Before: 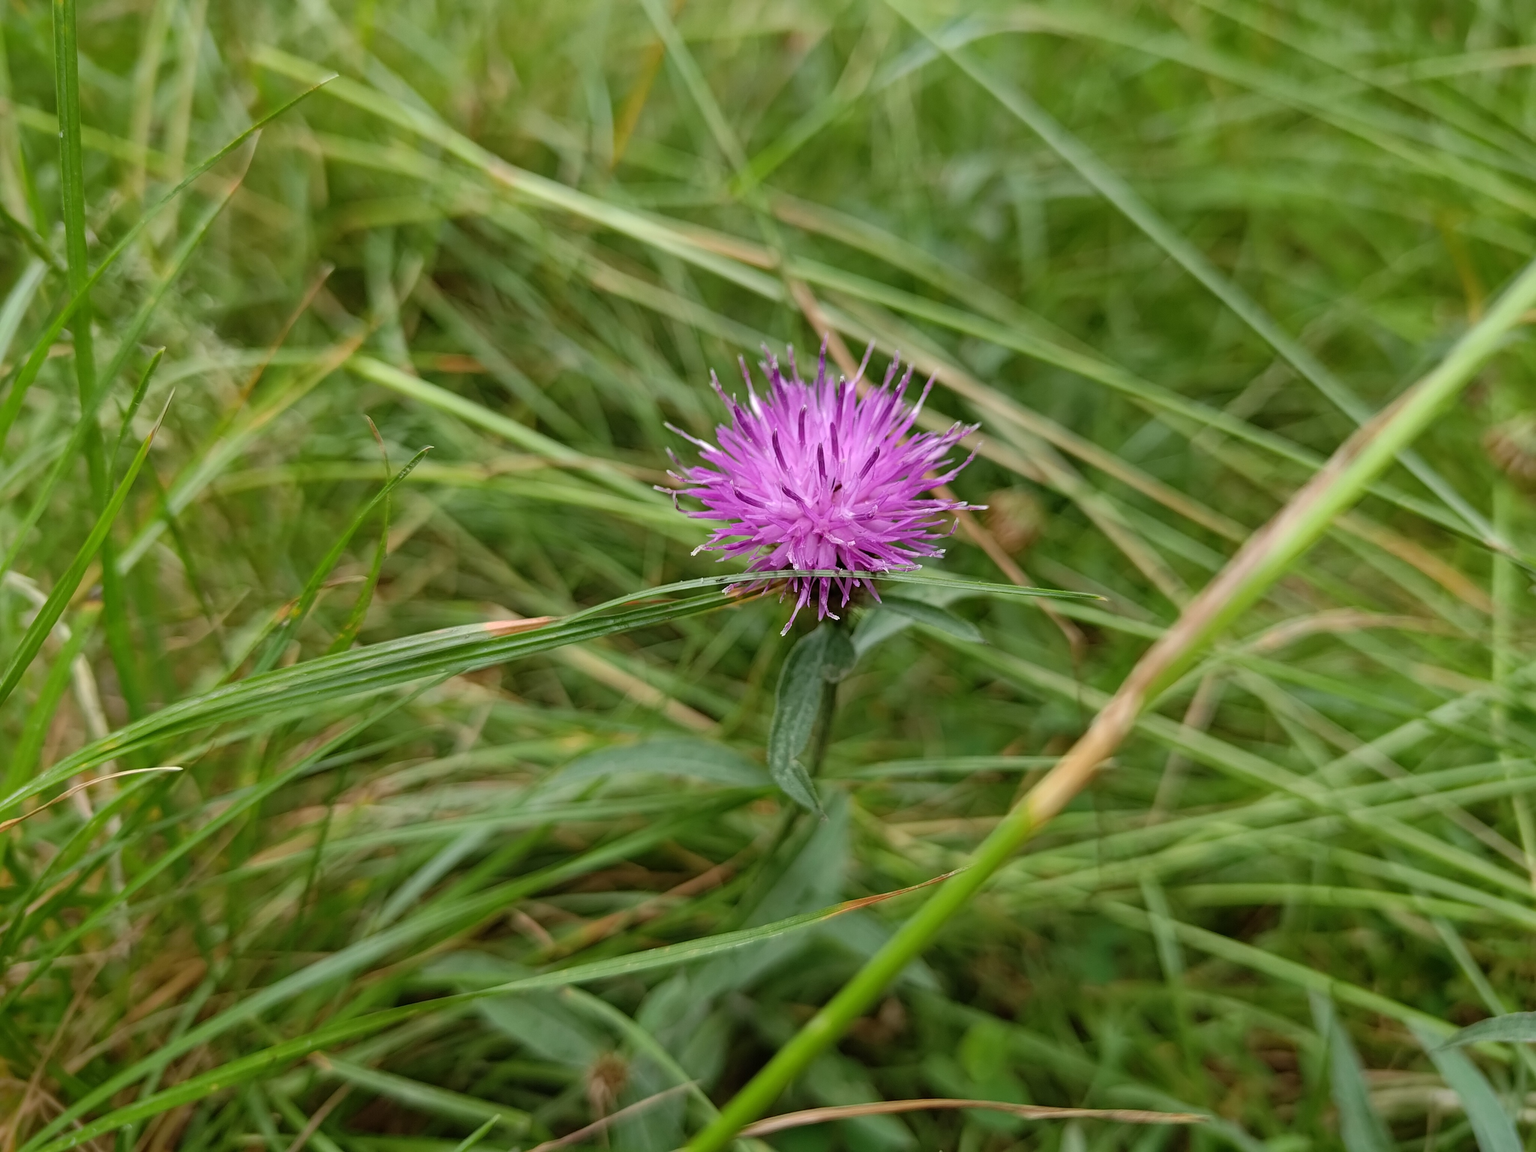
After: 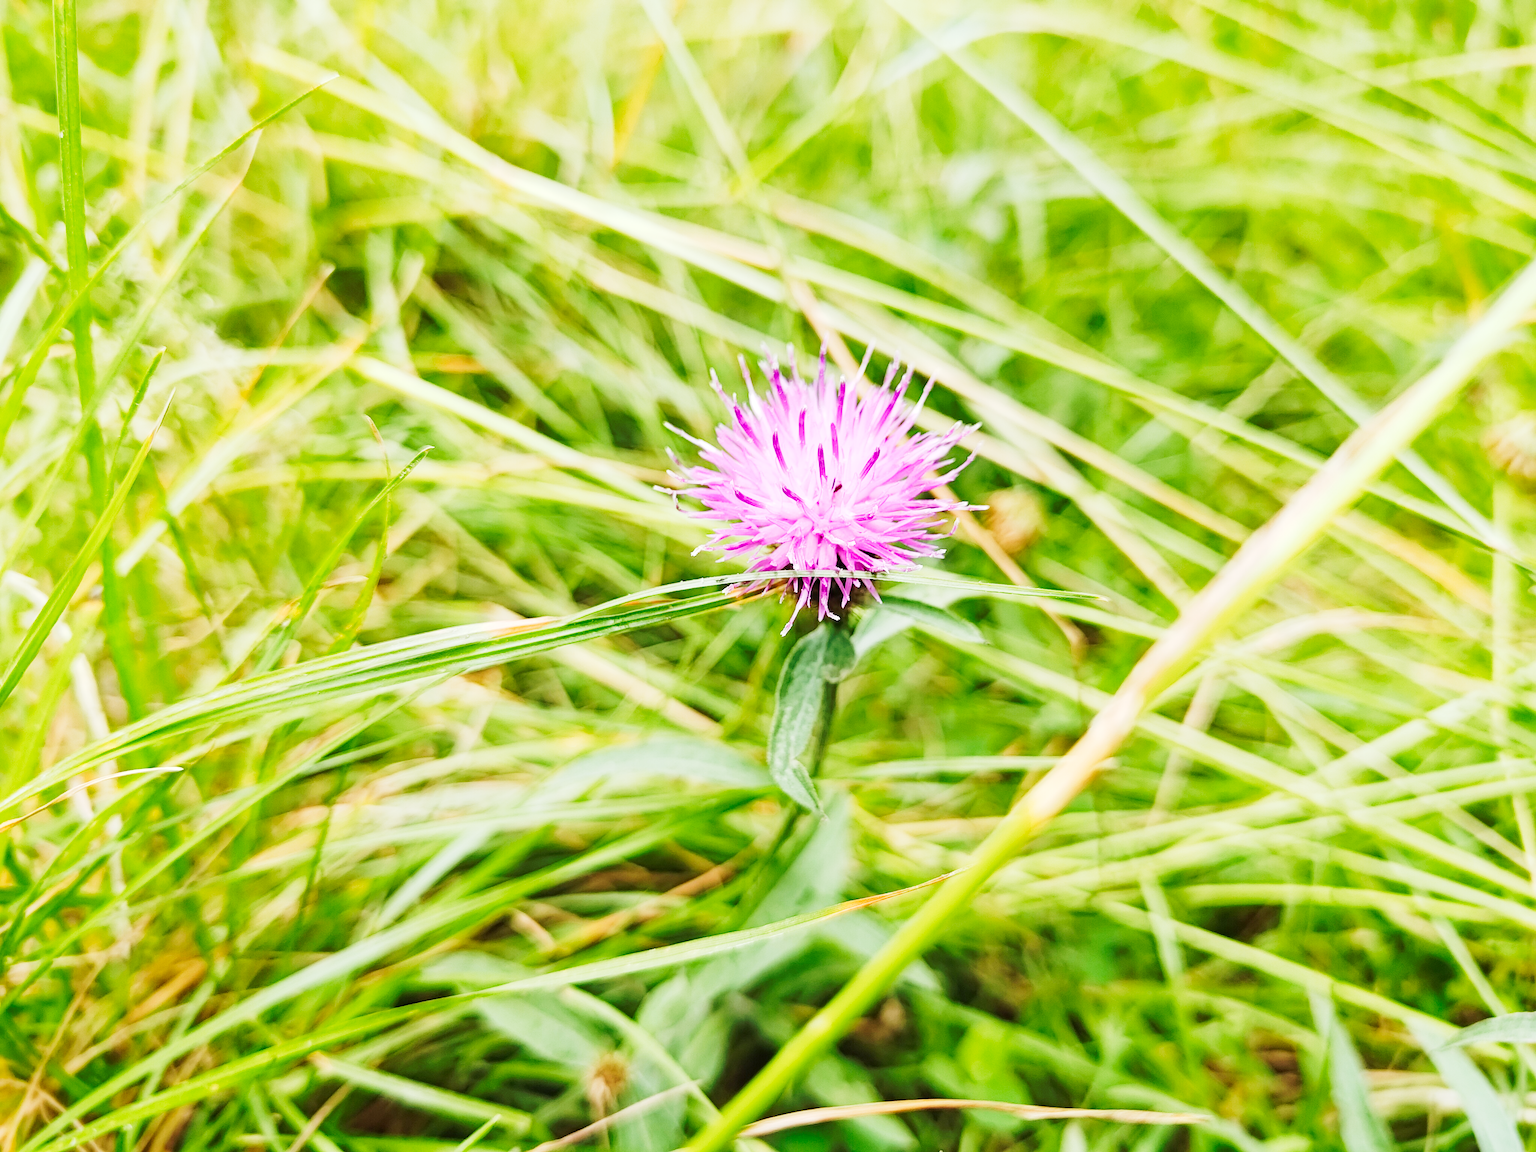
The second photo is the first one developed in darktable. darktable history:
exposure: exposure 0.493 EV, compensate highlight preservation false
rgb levels: preserve colors max RGB
tone curve: curves: ch0 [(0, 0) (0.003, 0.004) (0.011, 0.015) (0.025, 0.034) (0.044, 0.061) (0.069, 0.095) (0.1, 0.137) (0.136, 0.186) (0.177, 0.243) (0.224, 0.307) (0.277, 0.416) (0.335, 0.533) (0.399, 0.641) (0.468, 0.748) (0.543, 0.829) (0.623, 0.886) (0.709, 0.924) (0.801, 0.951) (0.898, 0.975) (1, 1)], preserve colors none
